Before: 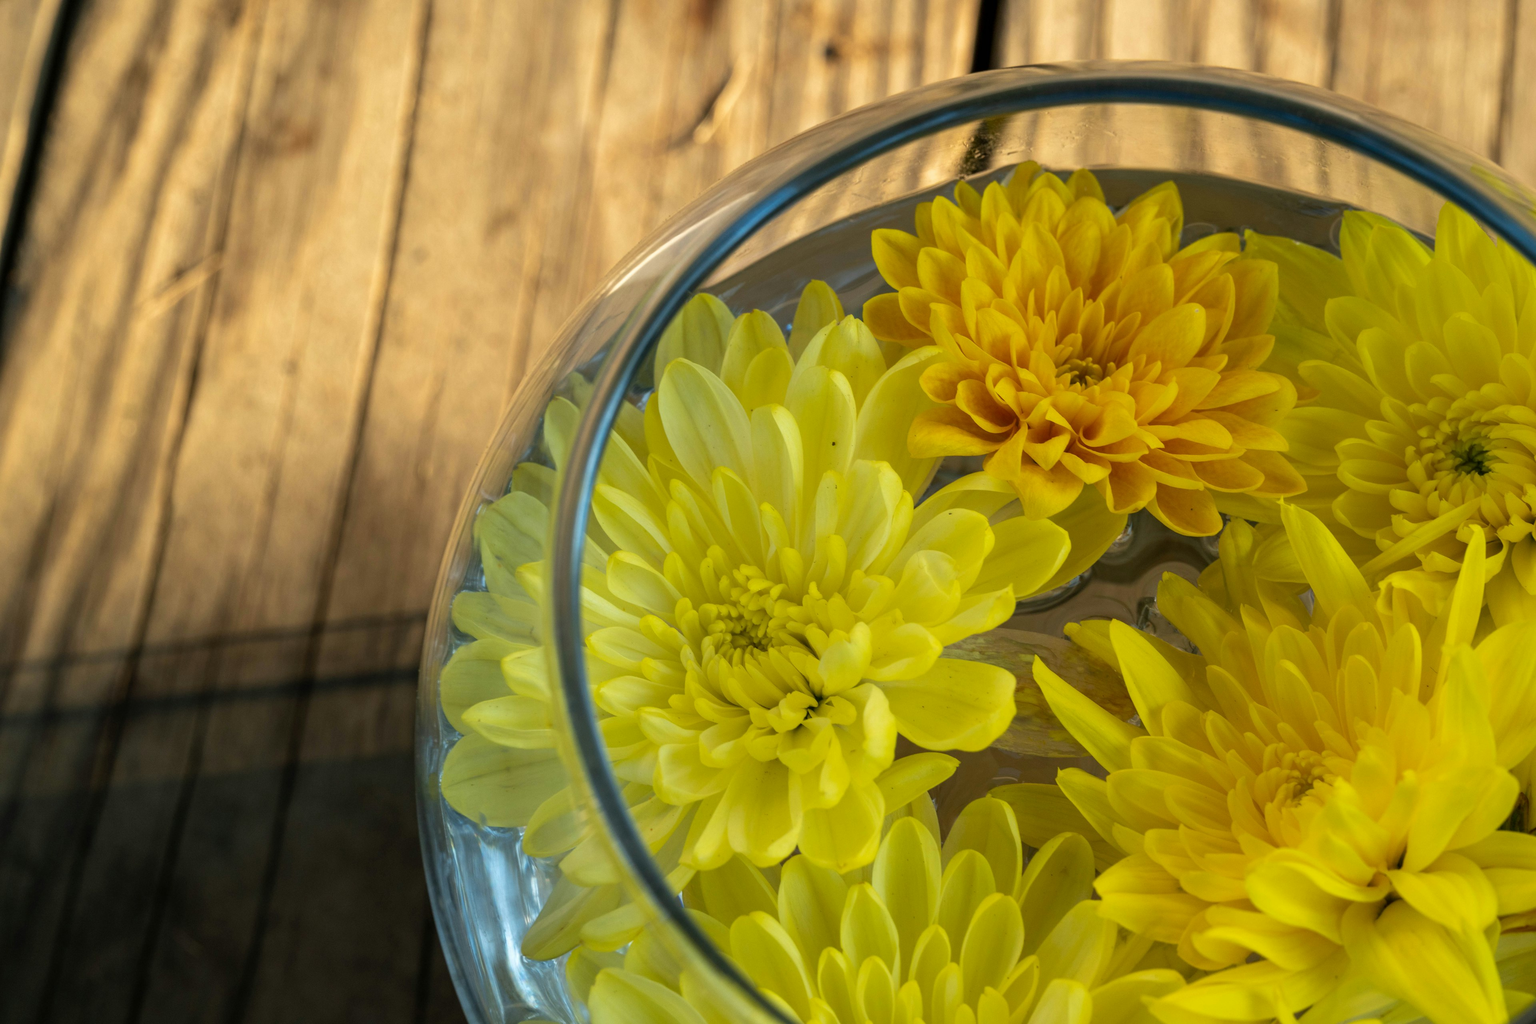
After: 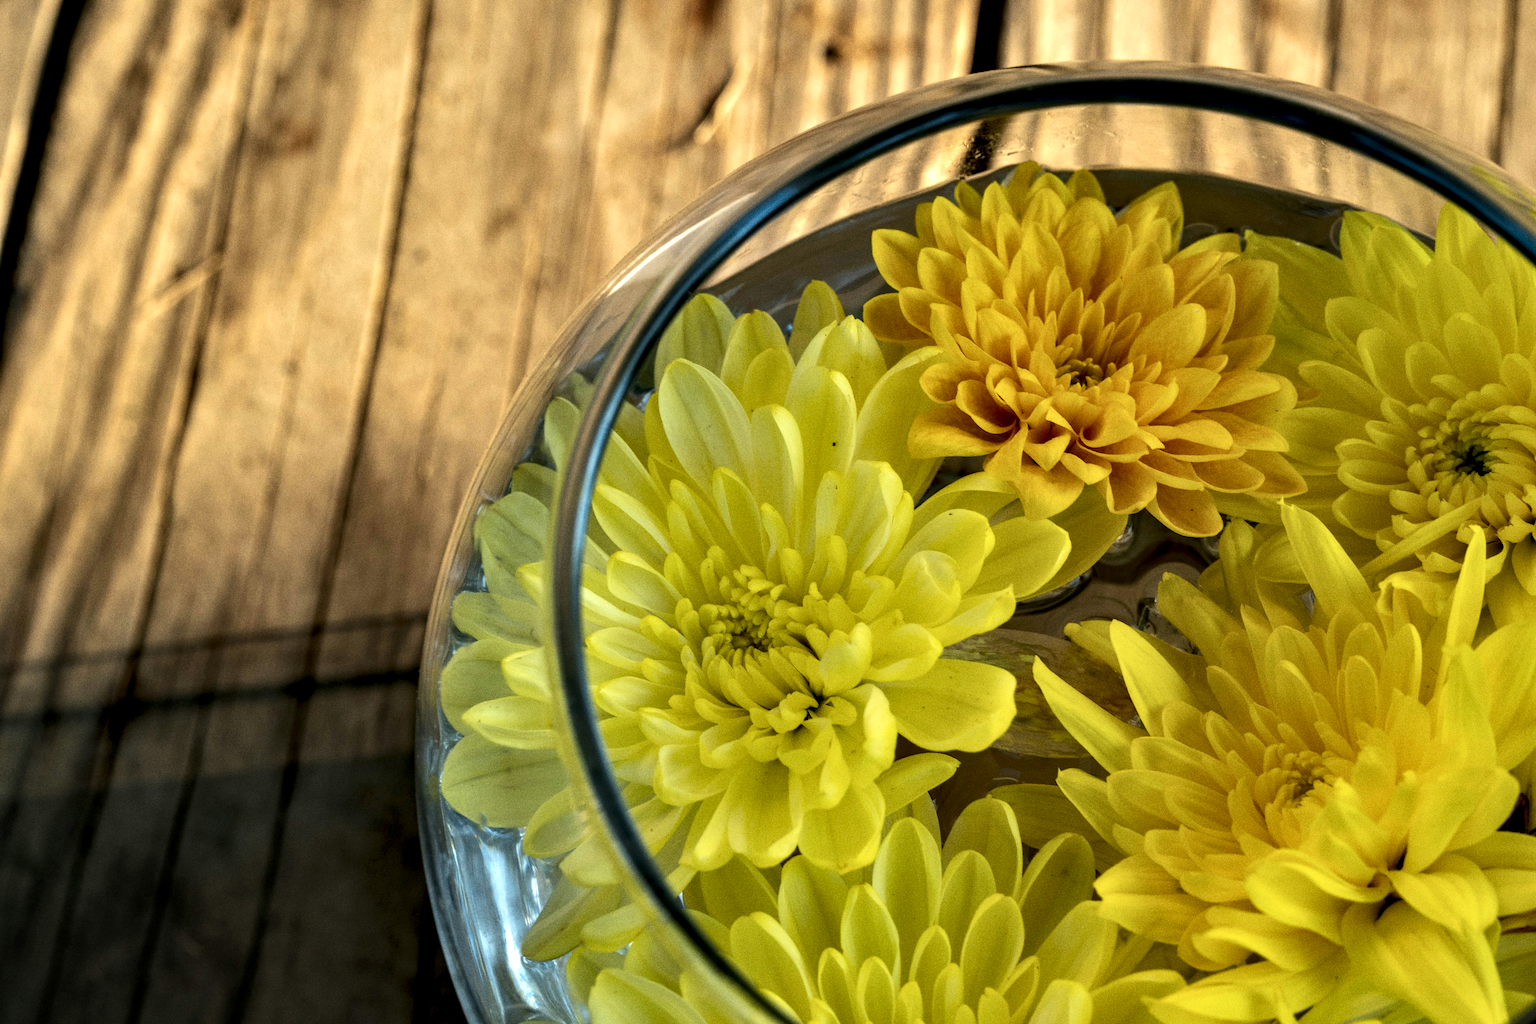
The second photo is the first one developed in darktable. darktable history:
contrast equalizer: octaves 7, y [[0.609, 0.611, 0.615, 0.613, 0.607, 0.603], [0.504, 0.498, 0.496, 0.499, 0.506, 0.516], [0 ×6], [0 ×6], [0 ×6]]
grain: coarseness 0.09 ISO, strength 40%
